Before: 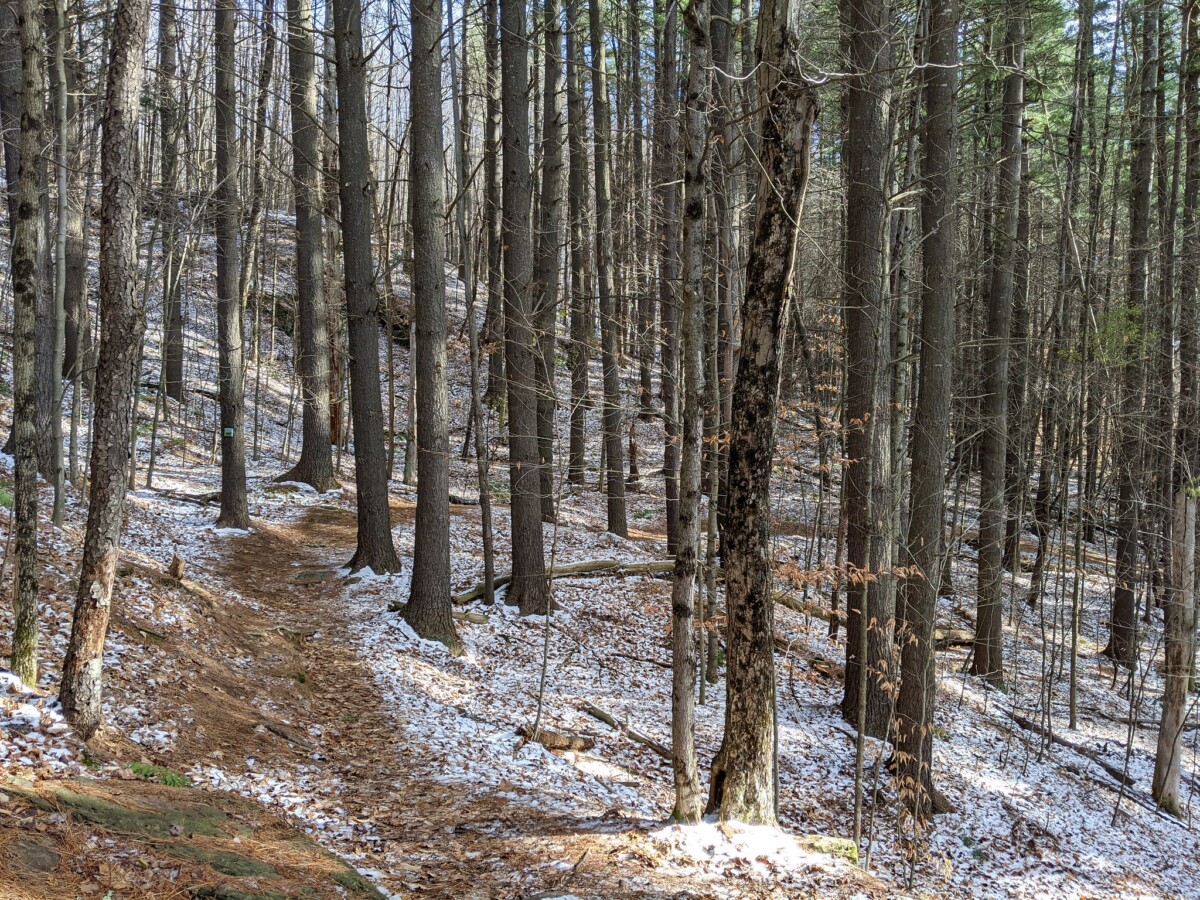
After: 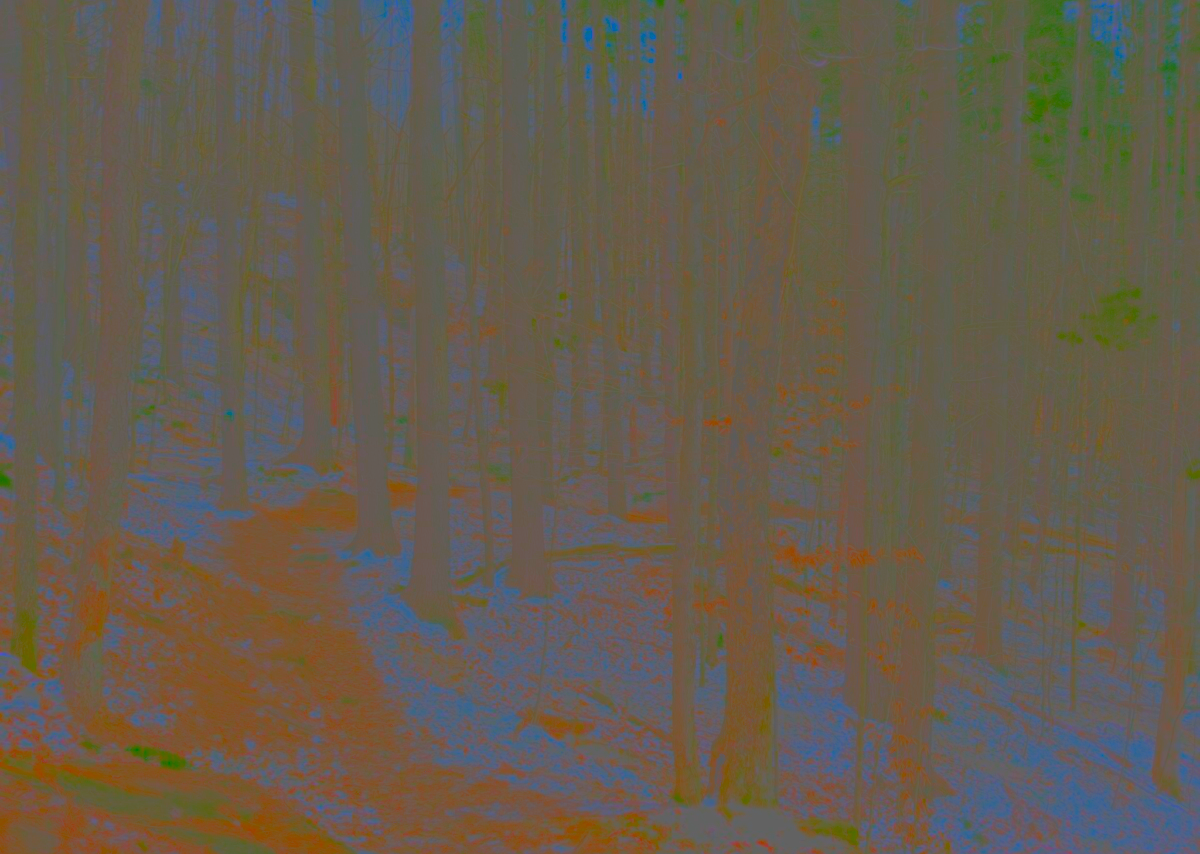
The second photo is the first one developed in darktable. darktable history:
crop and rotate: top 1.994%, bottom 3.028%
sharpen: on, module defaults
contrast brightness saturation: contrast -0.974, brightness -0.161, saturation 0.737
exposure: black level correction 0.001, exposure 0.499 EV, compensate highlight preservation false
